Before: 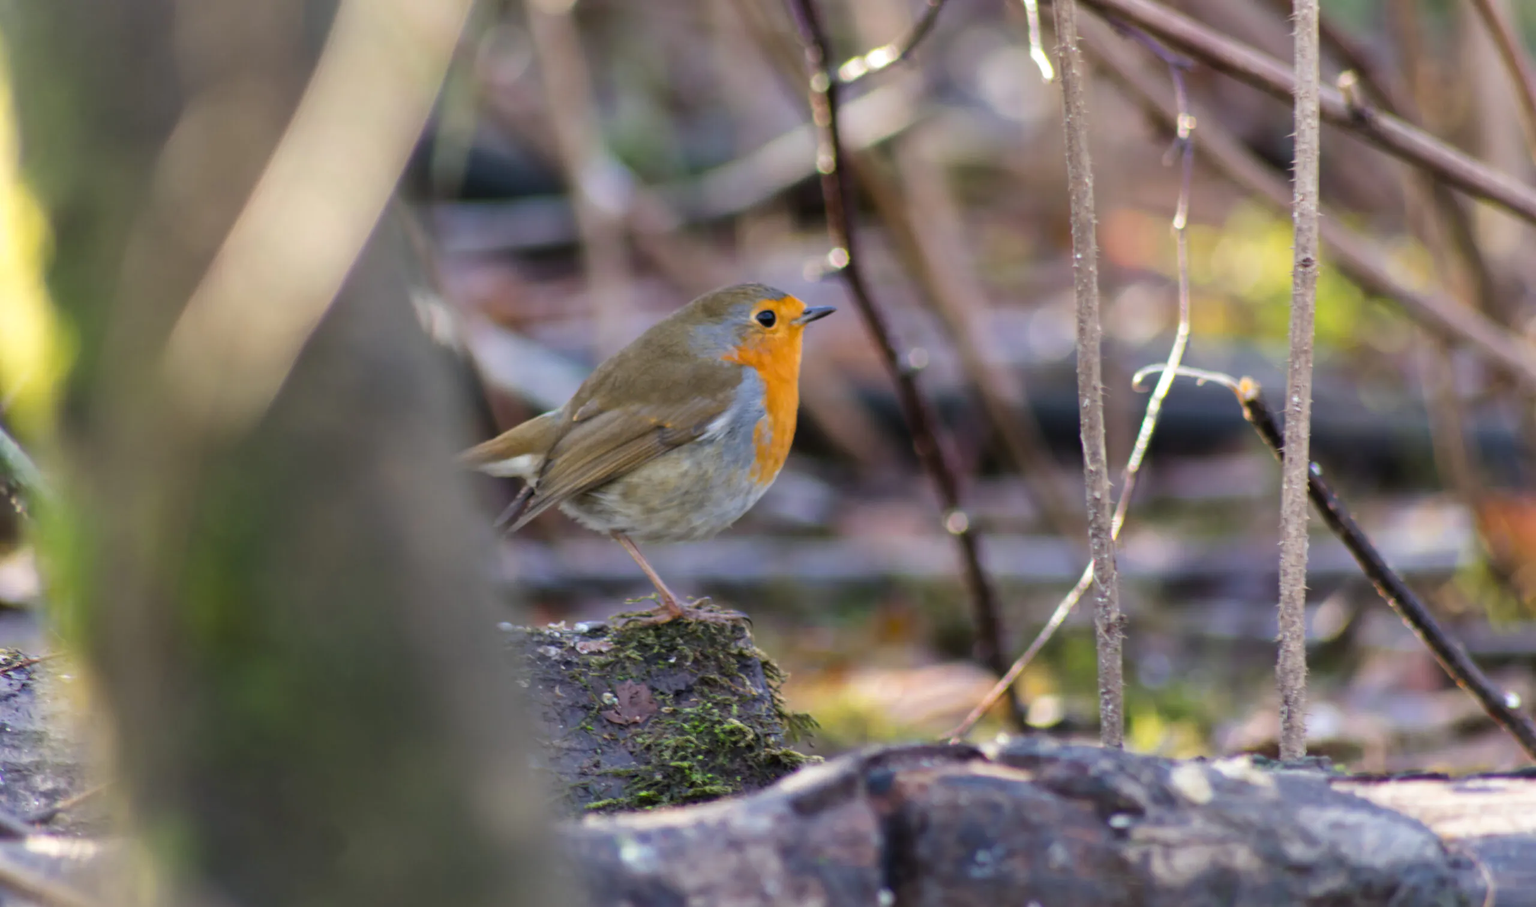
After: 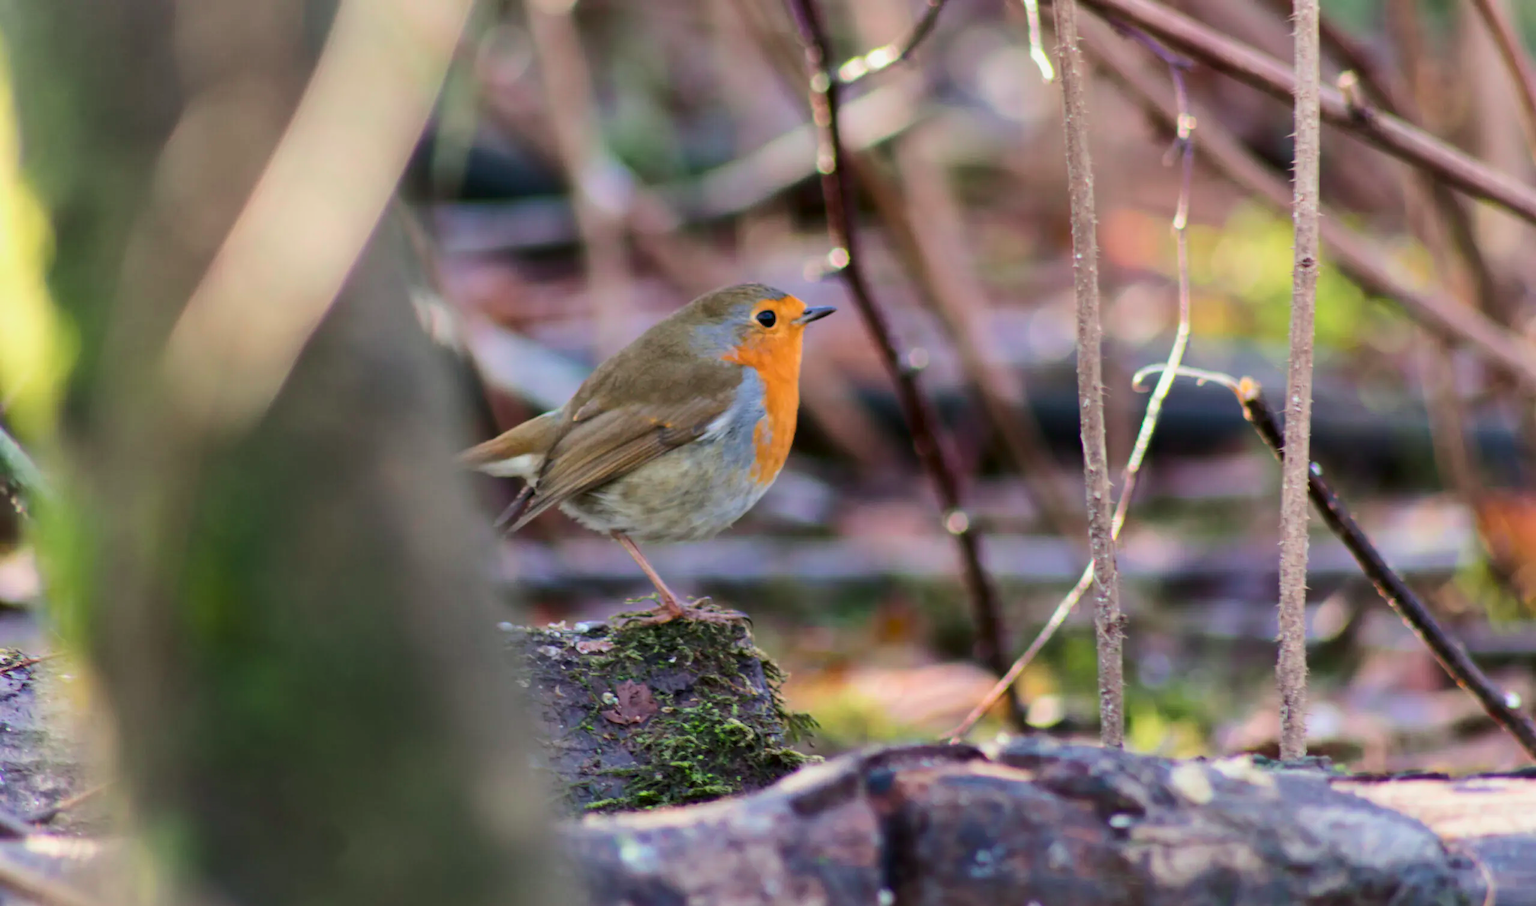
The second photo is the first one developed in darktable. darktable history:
tone curve: curves: ch0 [(0, 0) (0.068, 0.031) (0.175, 0.132) (0.337, 0.304) (0.498, 0.511) (0.748, 0.762) (0.993, 0.954)]; ch1 [(0, 0) (0.294, 0.184) (0.359, 0.34) (0.362, 0.35) (0.43, 0.41) (0.469, 0.453) (0.495, 0.489) (0.54, 0.563) (0.612, 0.641) (1, 1)]; ch2 [(0, 0) (0.431, 0.419) (0.495, 0.502) (0.524, 0.534) (0.557, 0.56) (0.634, 0.654) (0.728, 0.722) (1, 1)], color space Lab, independent channels, preserve colors none
base curve: exposure shift 0, preserve colors none
